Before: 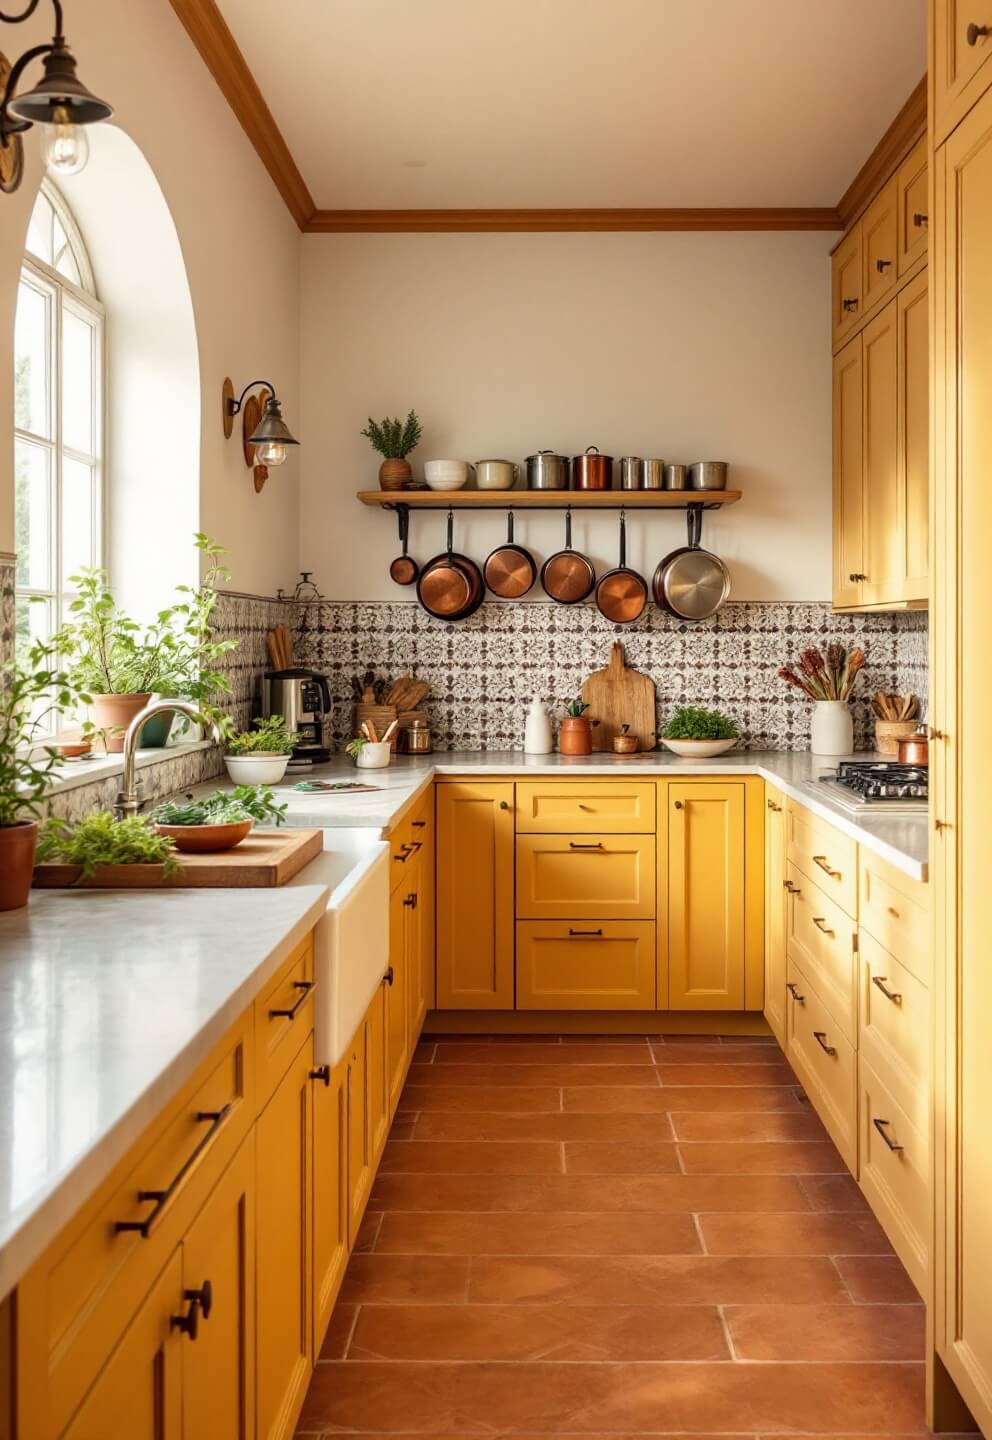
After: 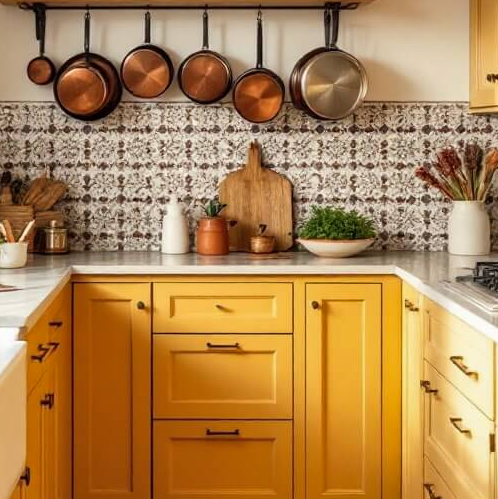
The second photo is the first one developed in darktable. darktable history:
shadows and highlights: soften with gaussian
crop: left 36.607%, top 34.735%, right 13.146%, bottom 30.611%
